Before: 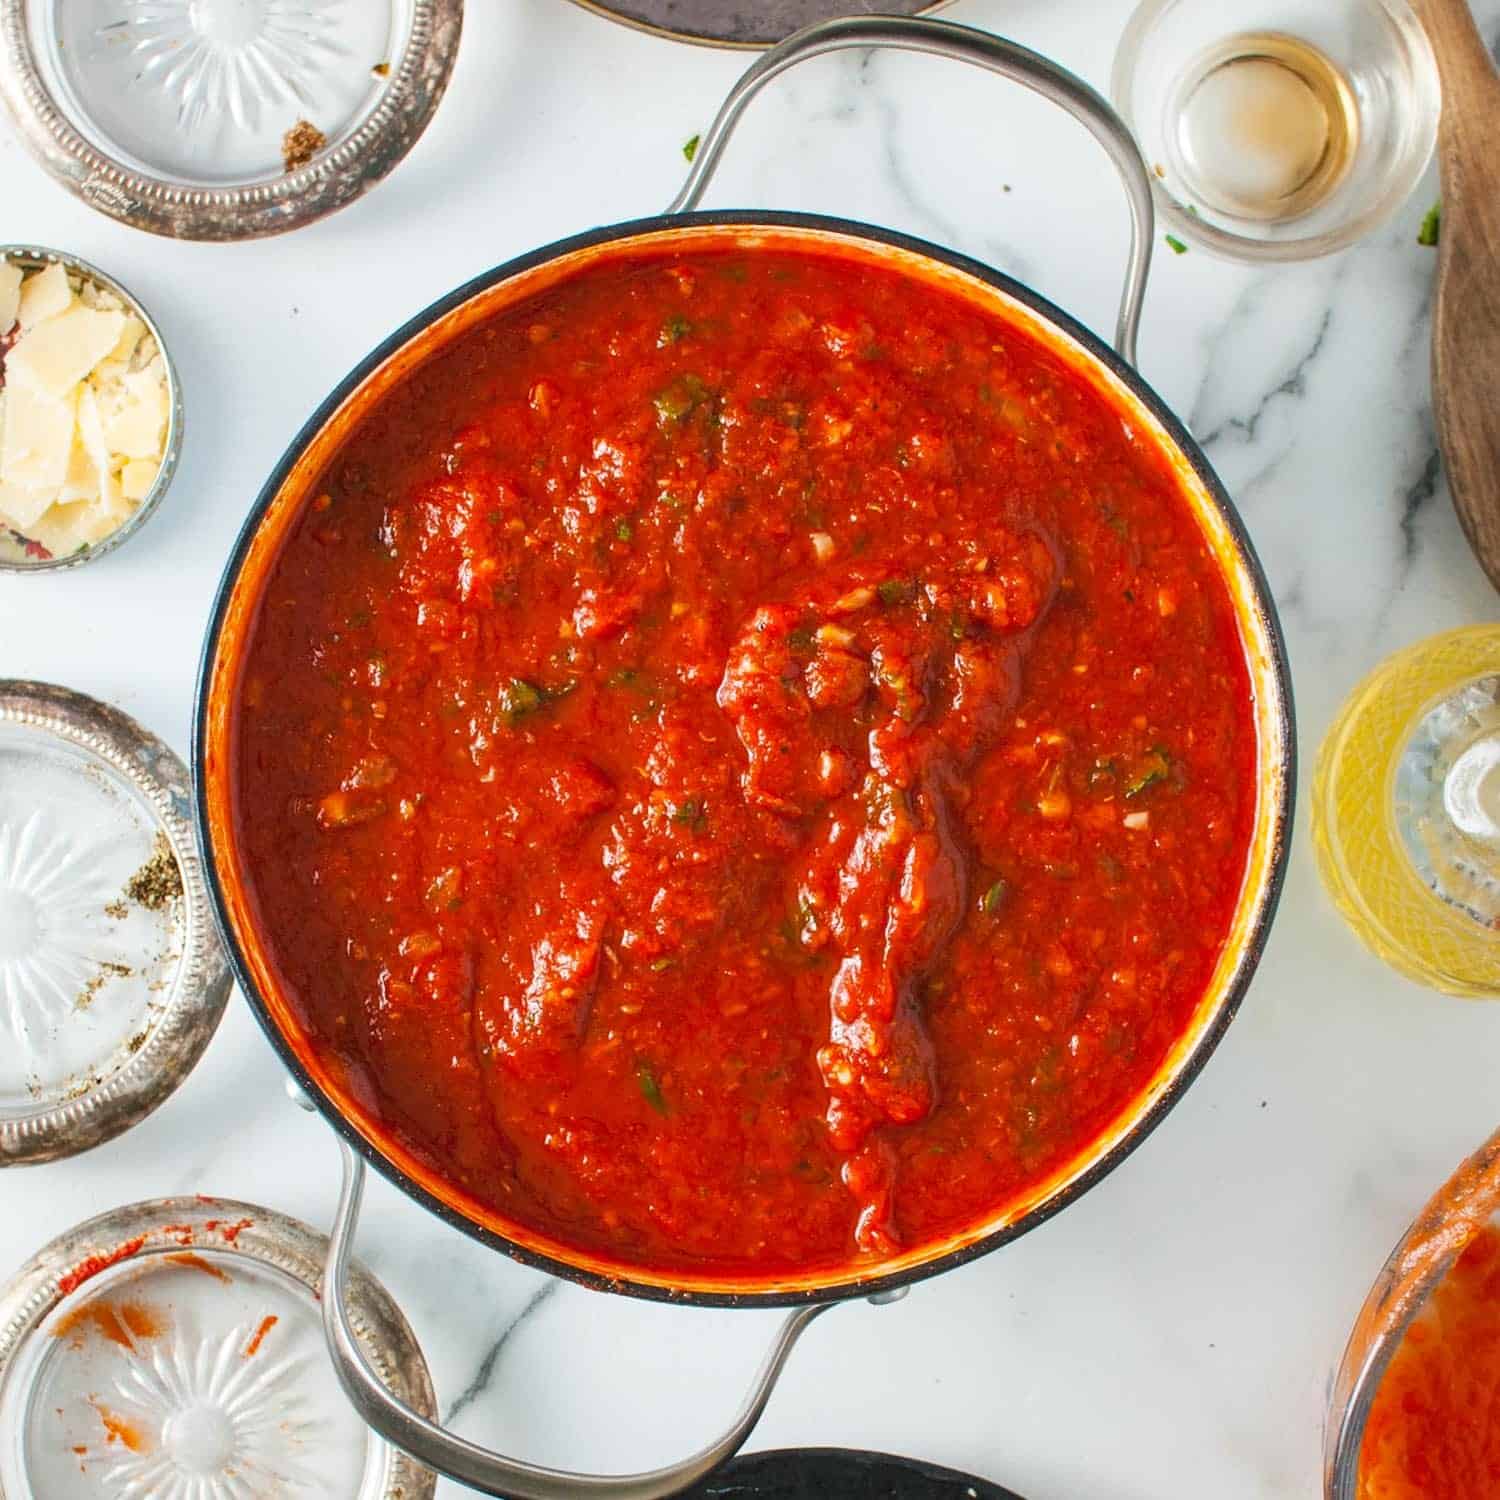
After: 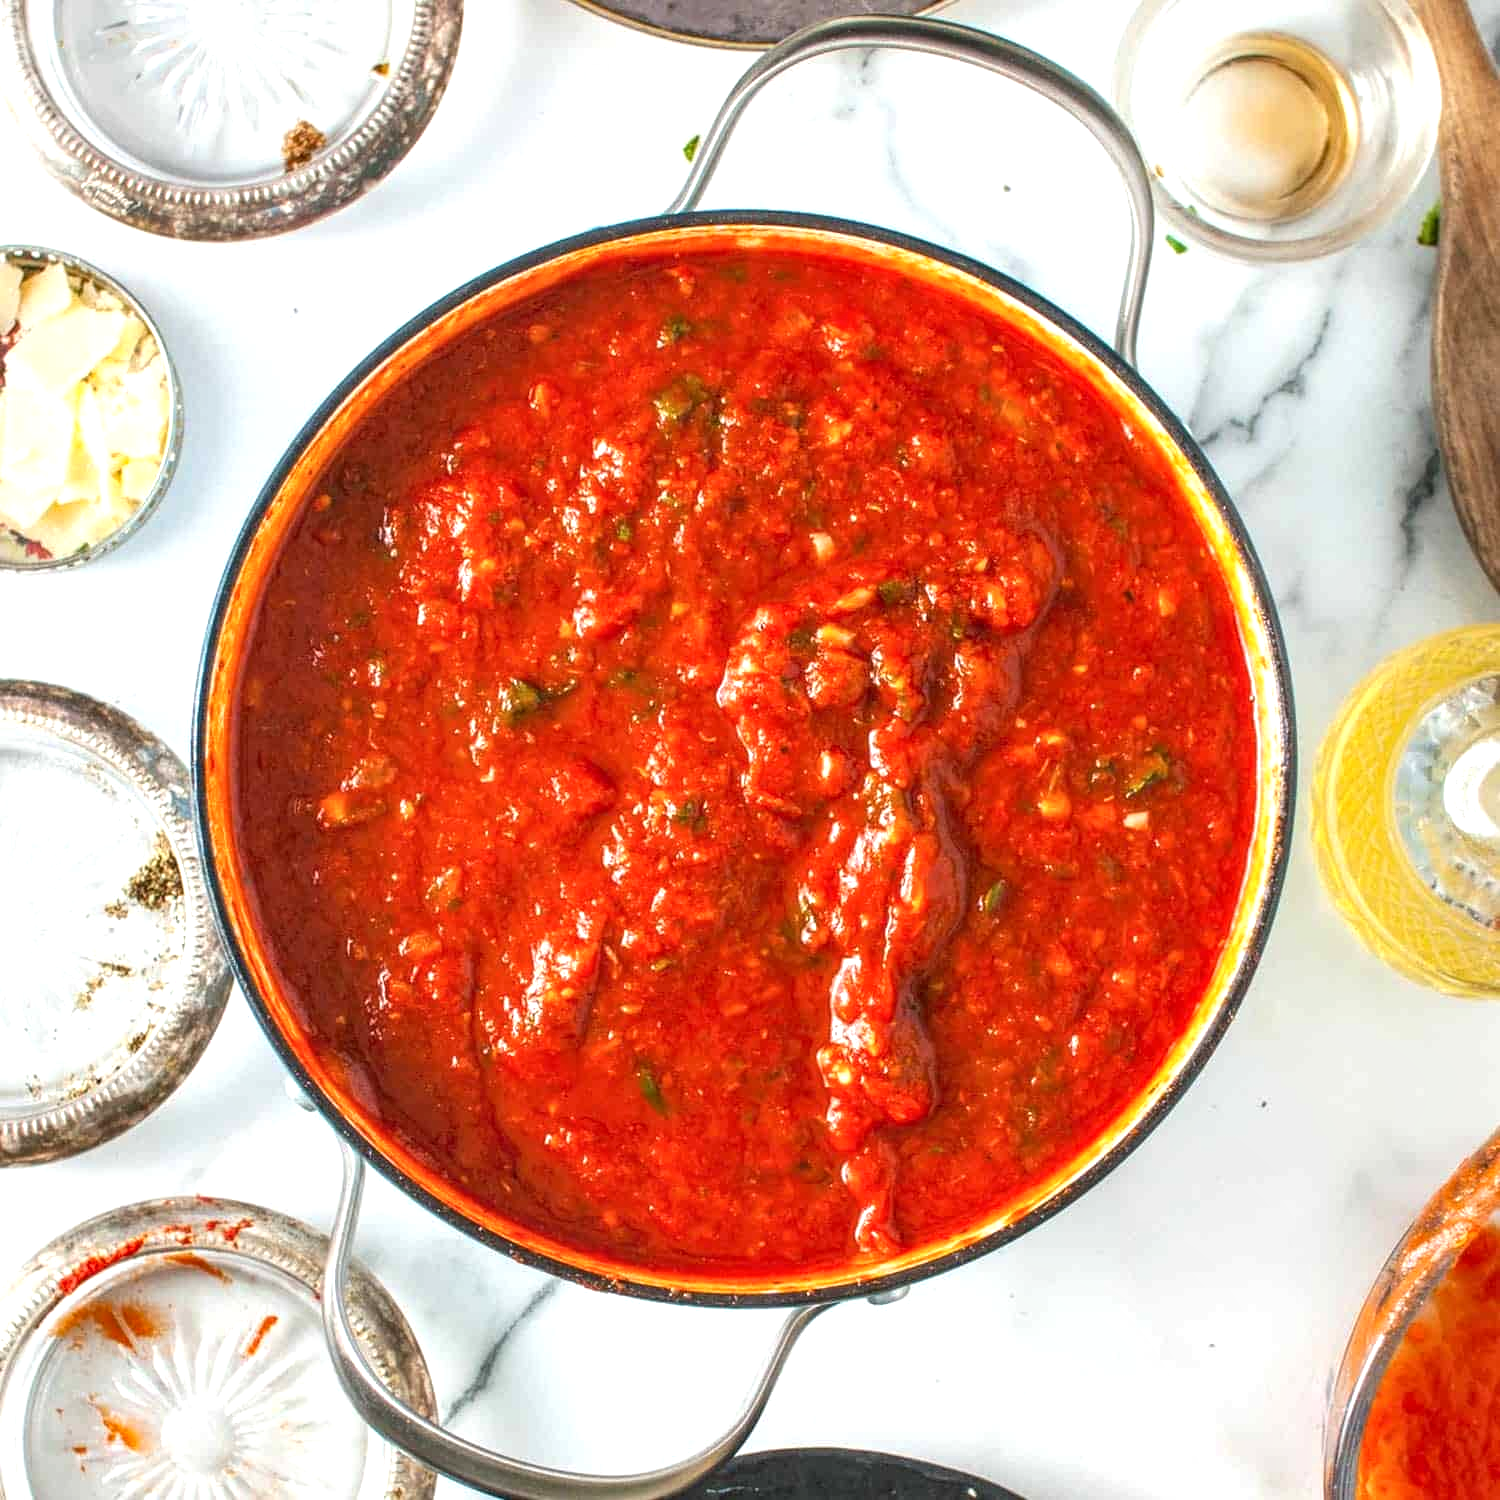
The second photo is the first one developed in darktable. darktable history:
local contrast: on, module defaults
exposure: exposure 0.493 EV, compensate highlight preservation false
